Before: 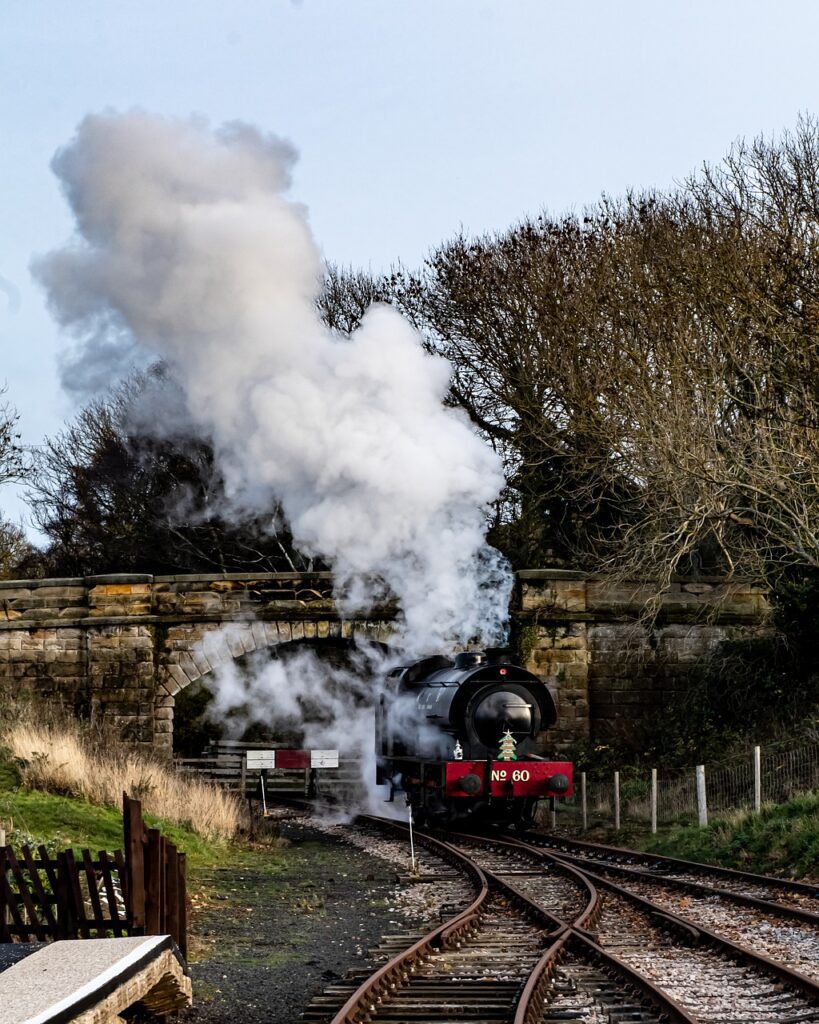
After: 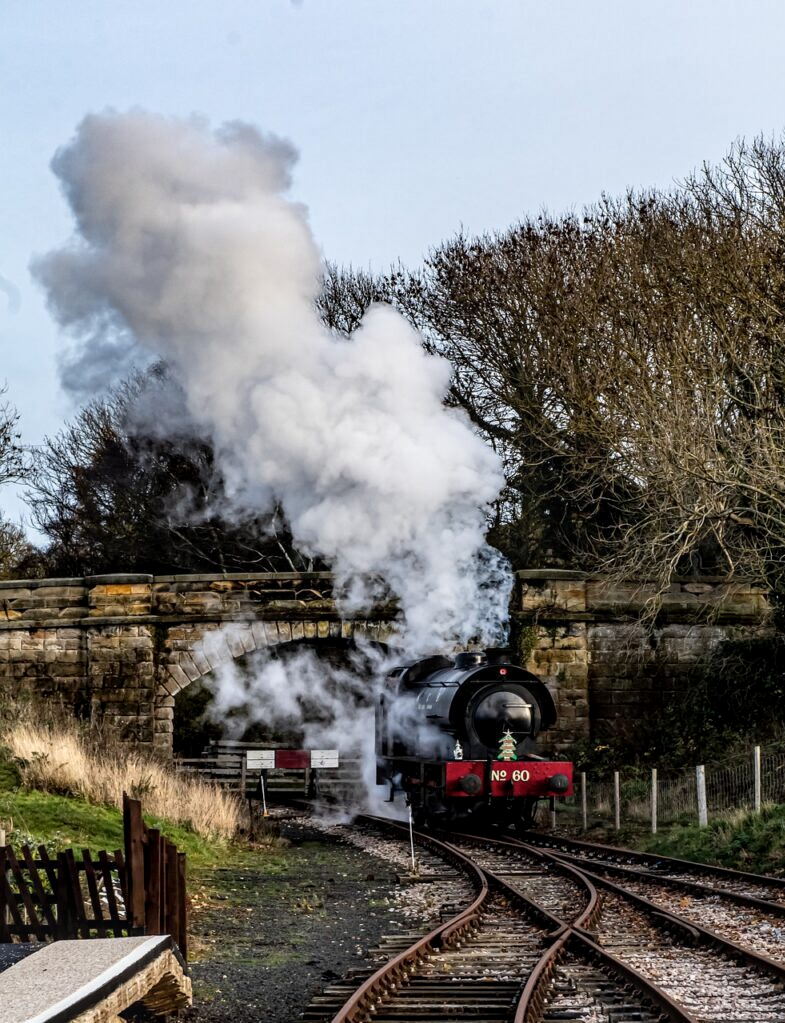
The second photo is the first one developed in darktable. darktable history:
crop: right 4.126%, bottom 0.031%
local contrast: on, module defaults
